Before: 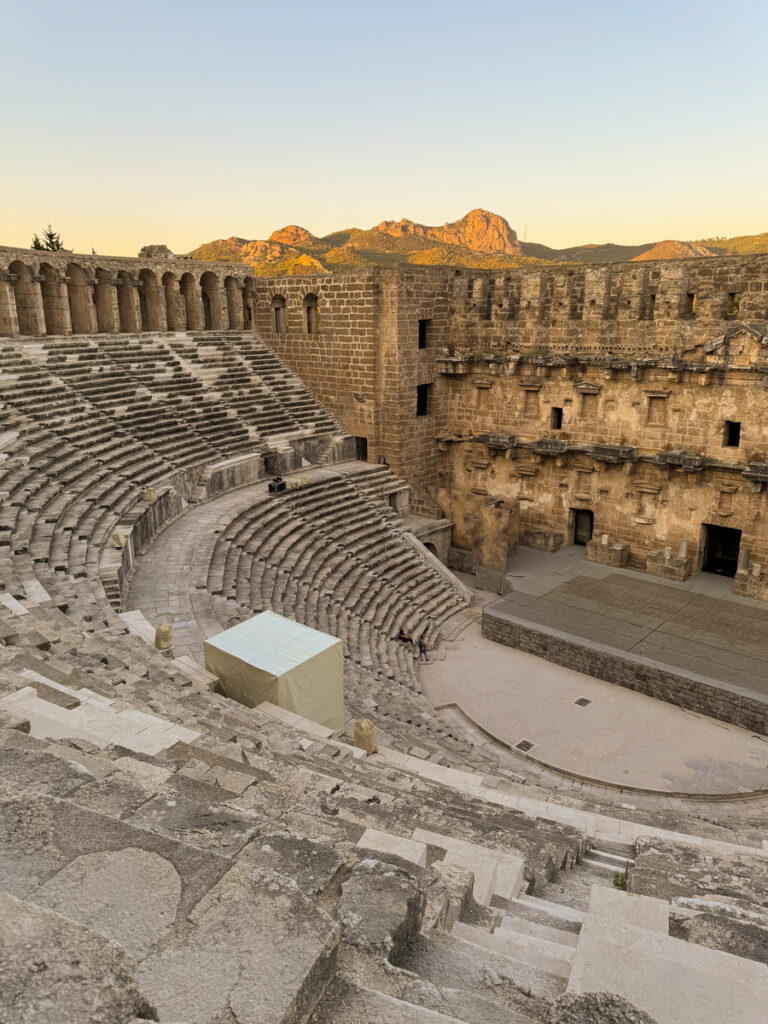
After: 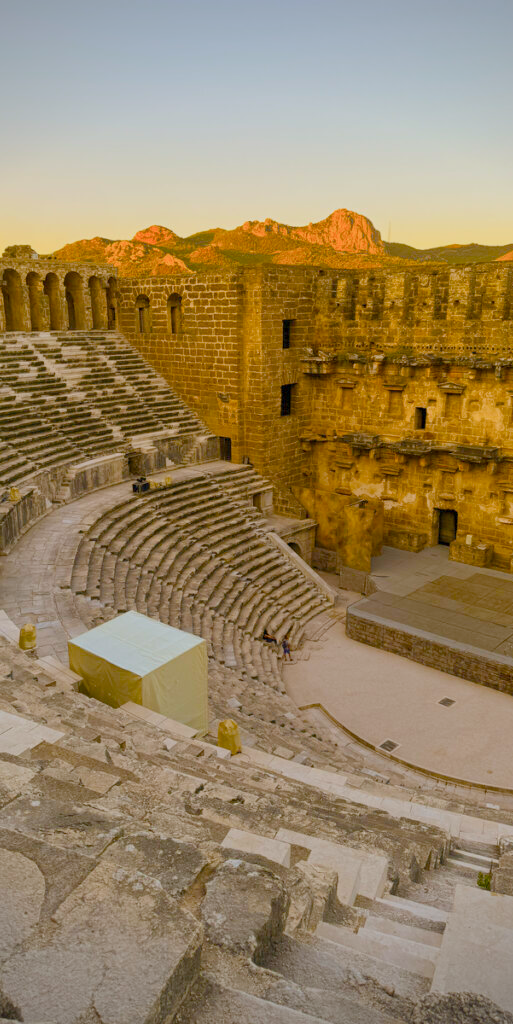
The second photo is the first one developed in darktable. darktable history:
color balance rgb: shadows lift › chroma 1%, shadows lift › hue 113°, highlights gain › chroma 0.2%, highlights gain › hue 333°, perceptual saturation grading › global saturation 20%, perceptual saturation grading › highlights -50%, perceptual saturation grading › shadows 25%, contrast -10%
vignetting: on, module defaults
color balance: input saturation 134.34%, contrast -10.04%, contrast fulcrum 19.67%, output saturation 133.51%
crop and rotate: left 17.732%, right 15.423%
